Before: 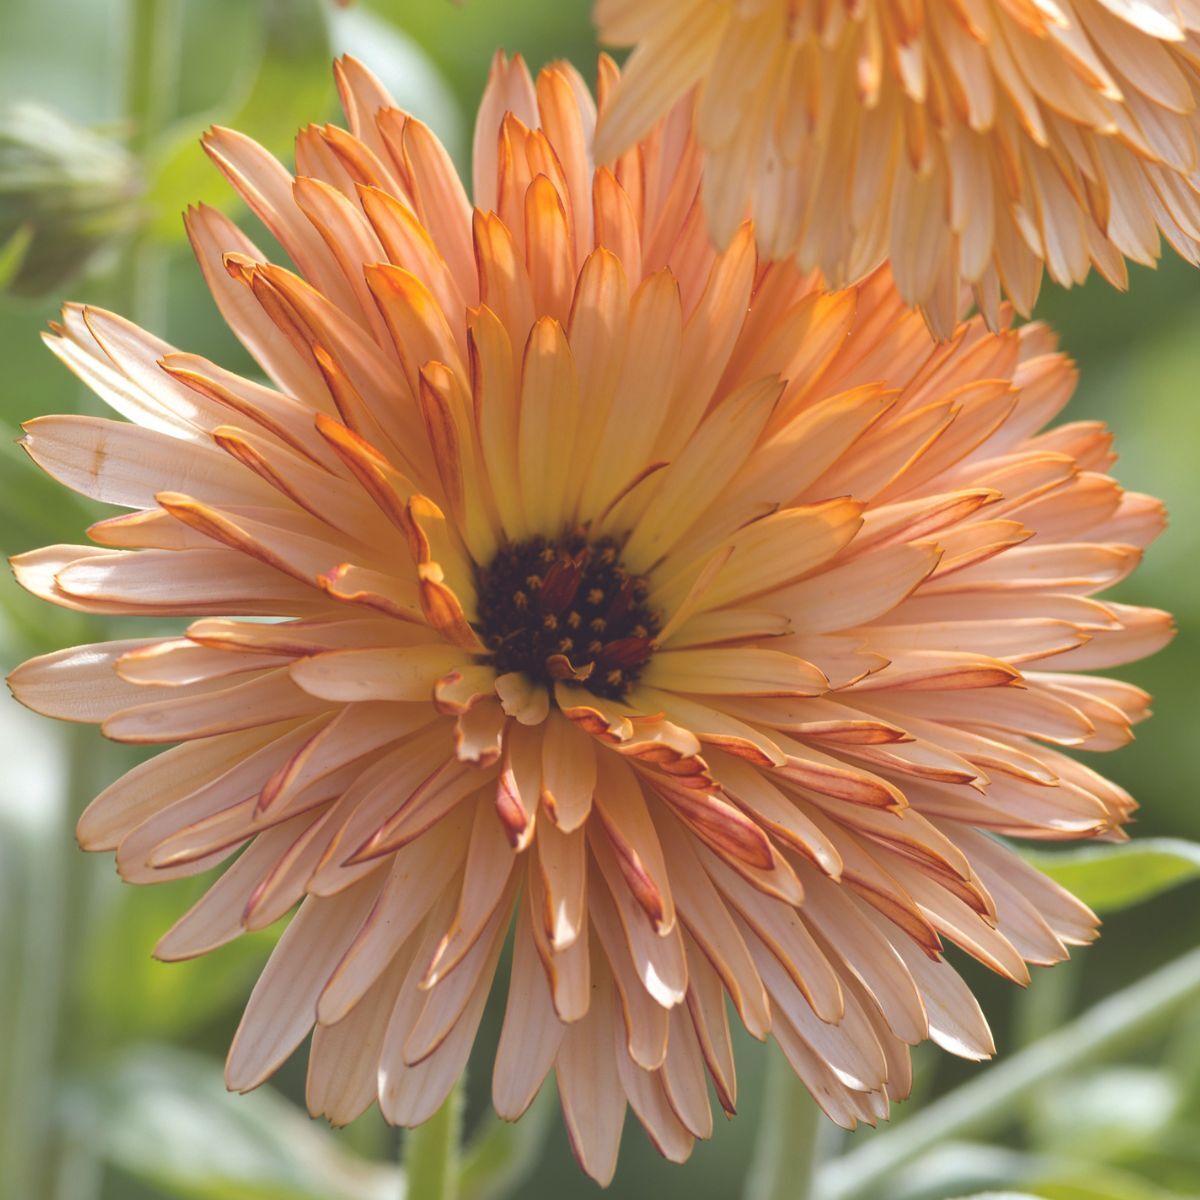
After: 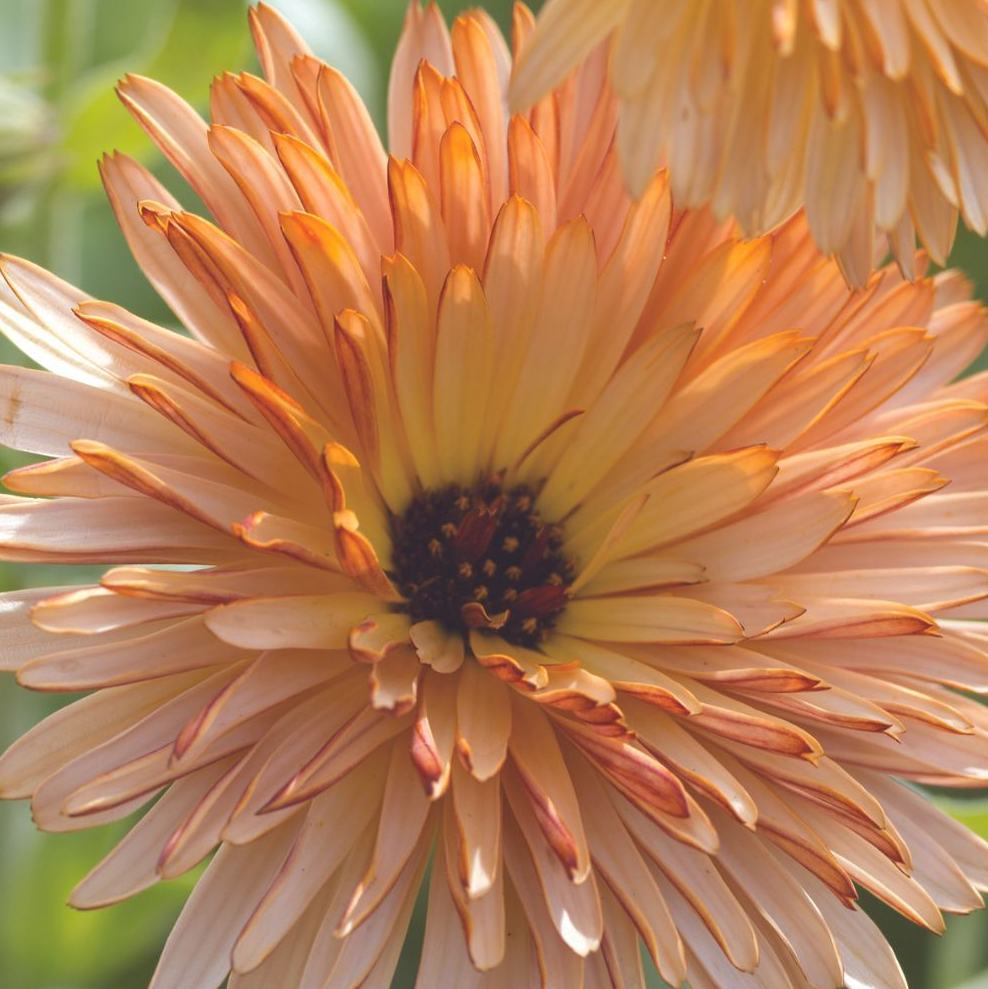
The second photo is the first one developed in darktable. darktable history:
crop and rotate: left 7.128%, top 4.389%, right 10.531%, bottom 13.184%
